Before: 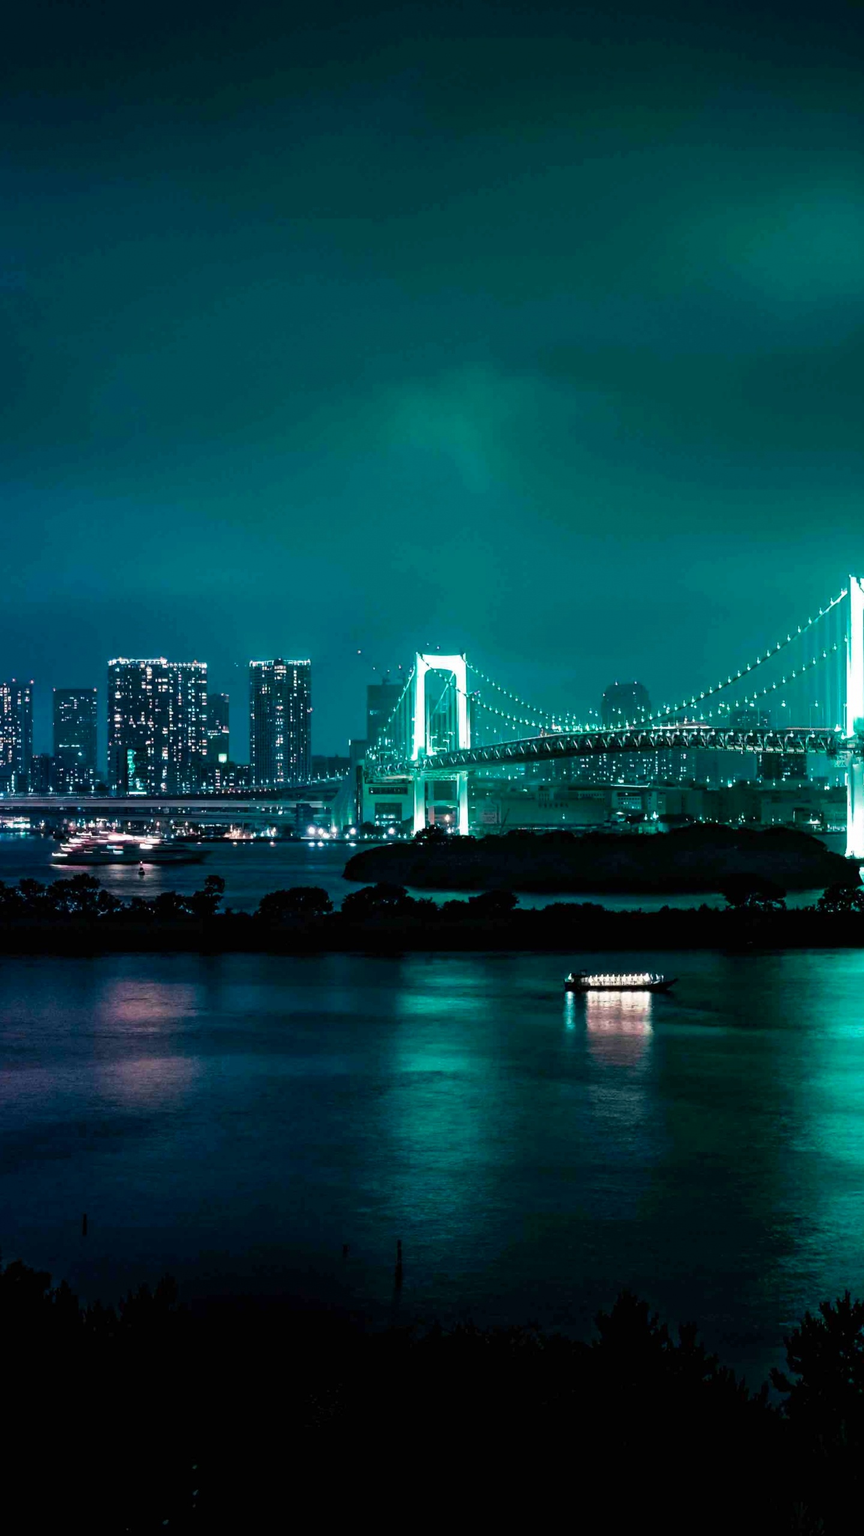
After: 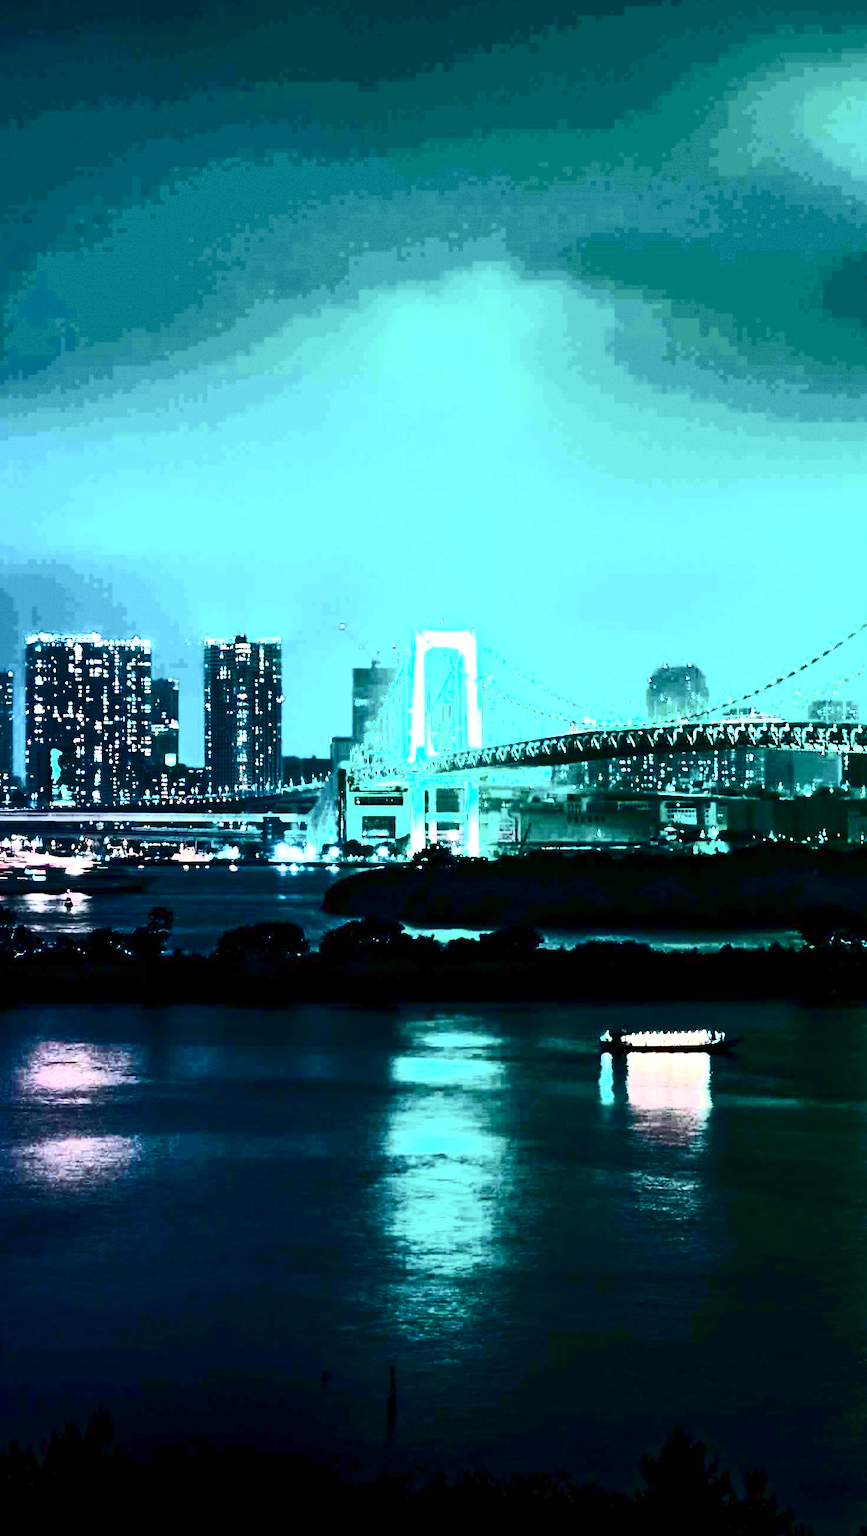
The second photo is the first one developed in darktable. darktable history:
crop and rotate: left 10.123%, top 10.011%, right 10.013%, bottom 10.383%
contrast brightness saturation: contrast 0.949, brightness 0.199
exposure: black level correction 0.001, exposure 1.398 EV, compensate exposure bias true, compensate highlight preservation false
